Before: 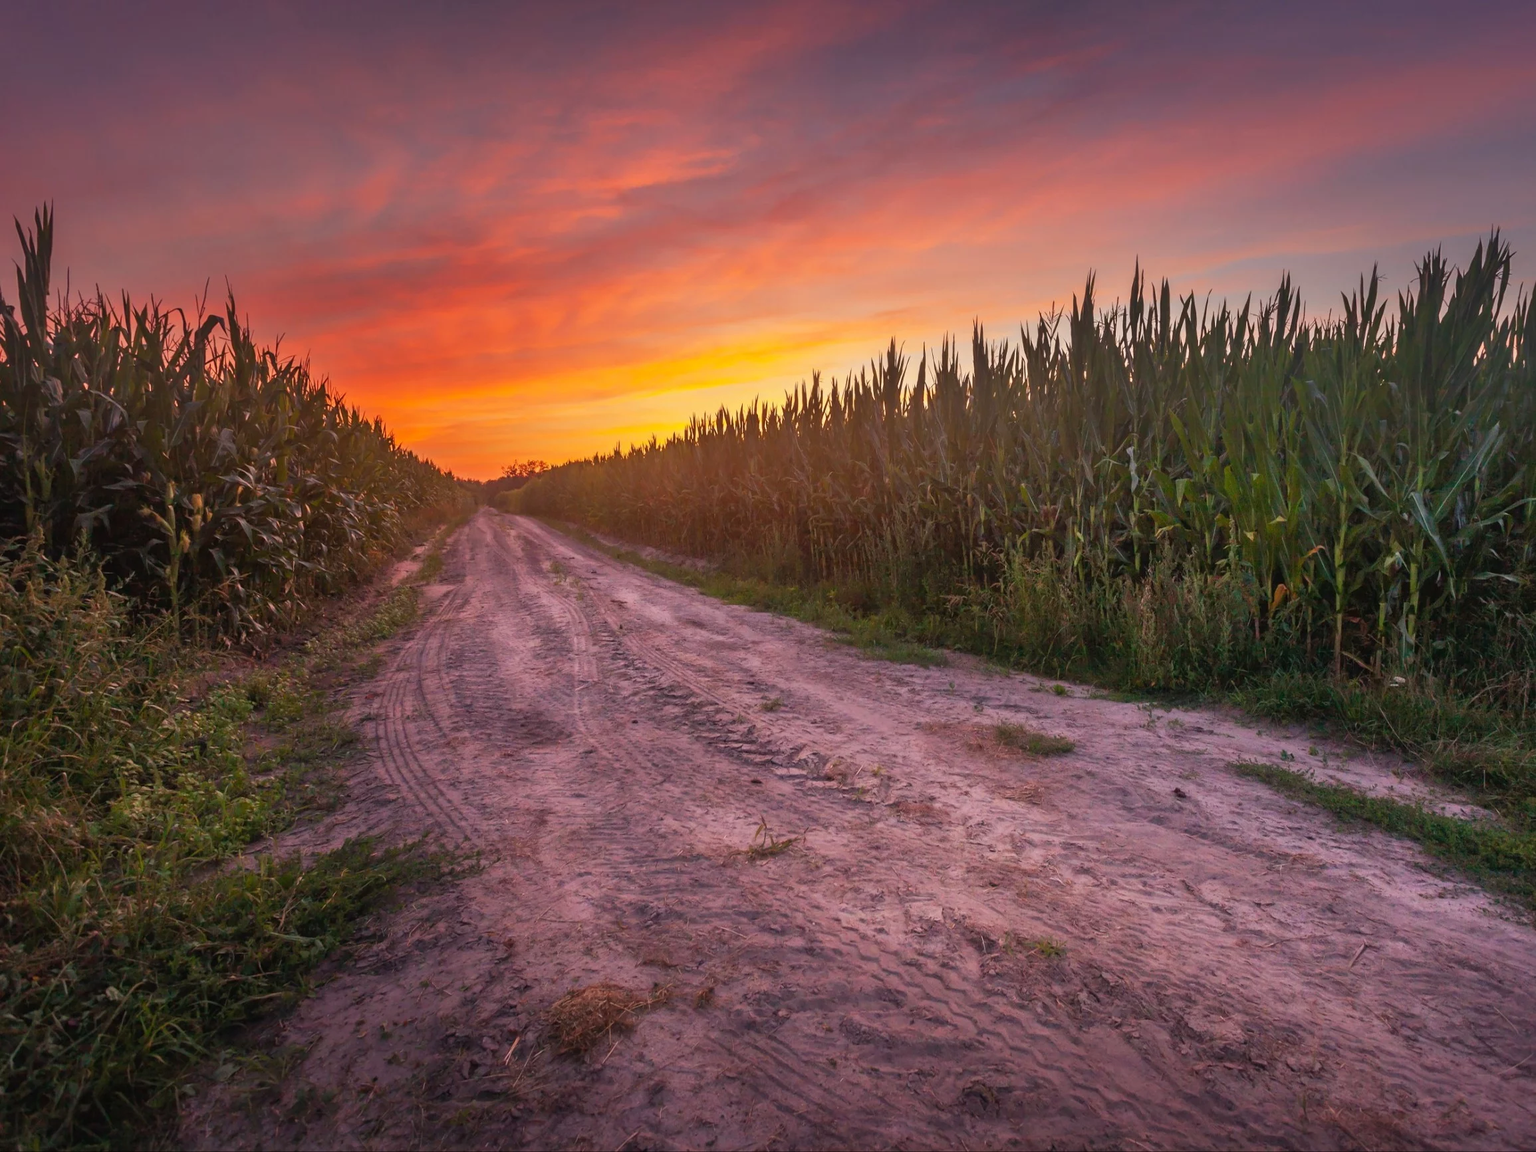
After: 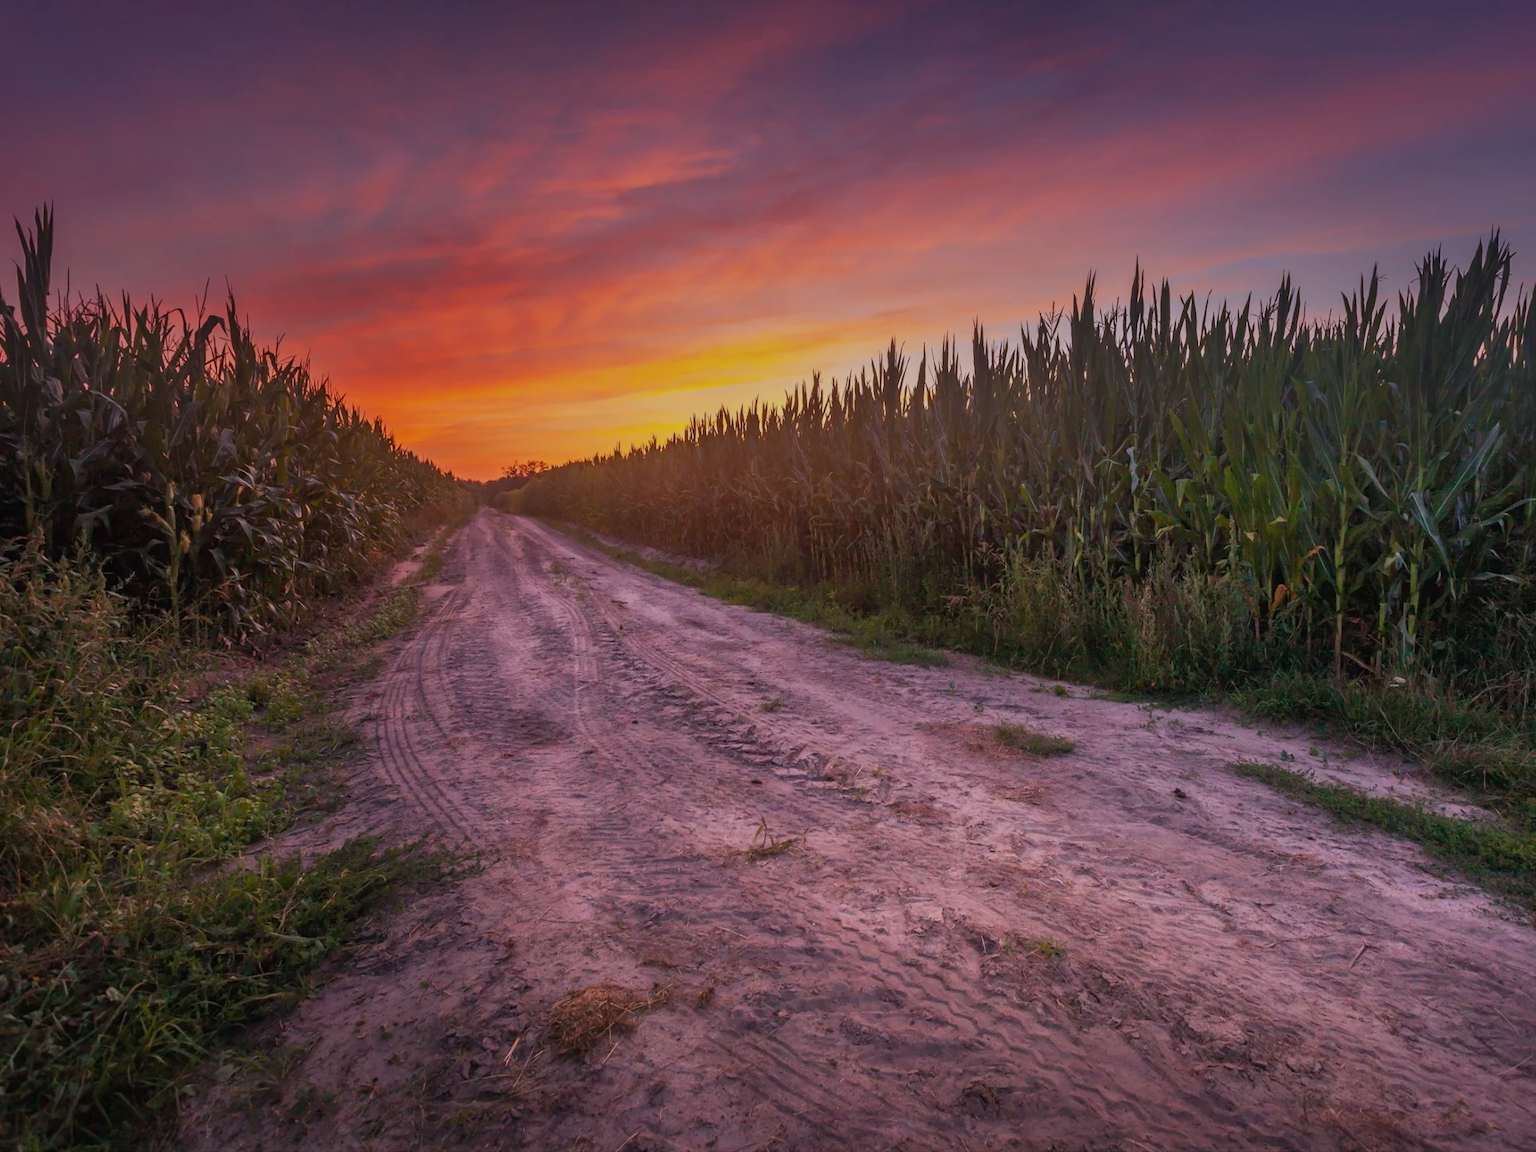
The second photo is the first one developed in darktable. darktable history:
graduated density: hue 238.83°, saturation 50%
local contrast: detail 110%
